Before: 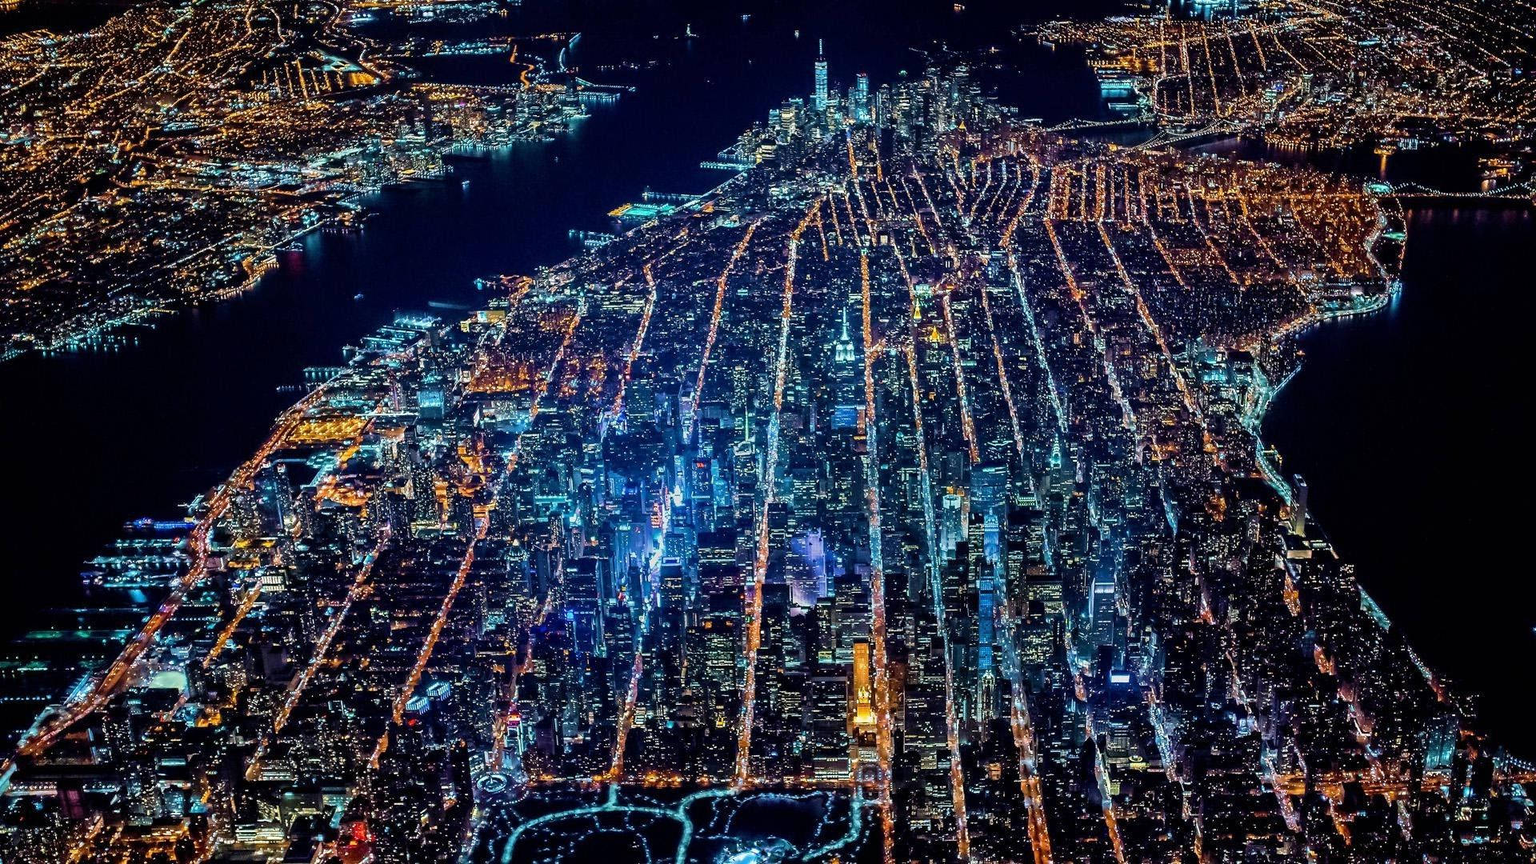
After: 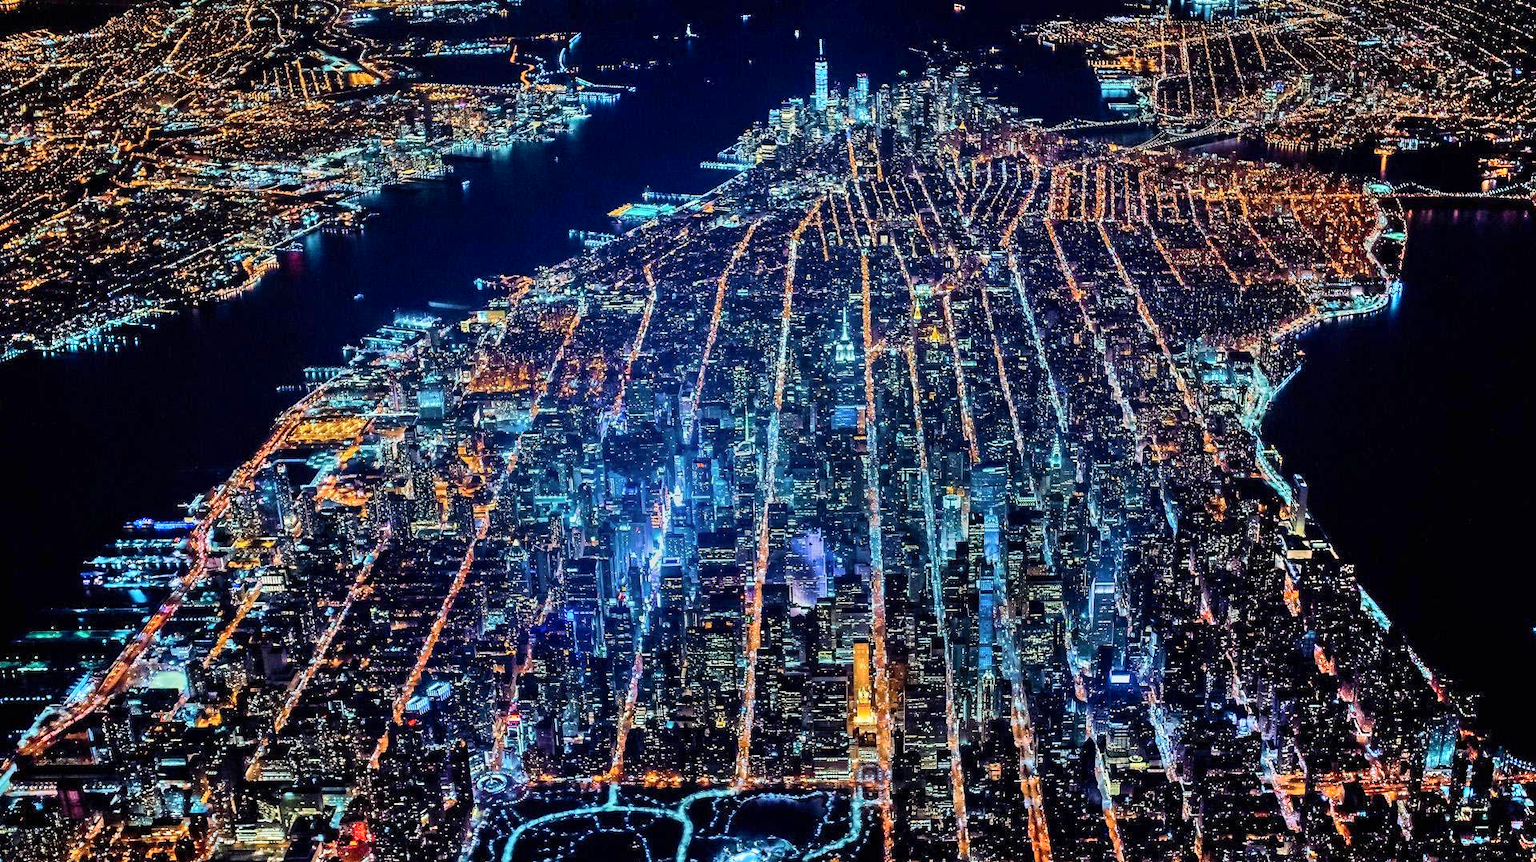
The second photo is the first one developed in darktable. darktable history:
crop: top 0.05%, bottom 0.098%
shadows and highlights: radius 100.41, shadows 50.55, highlights -64.36, highlights color adjustment 49.82%, soften with gaussian
